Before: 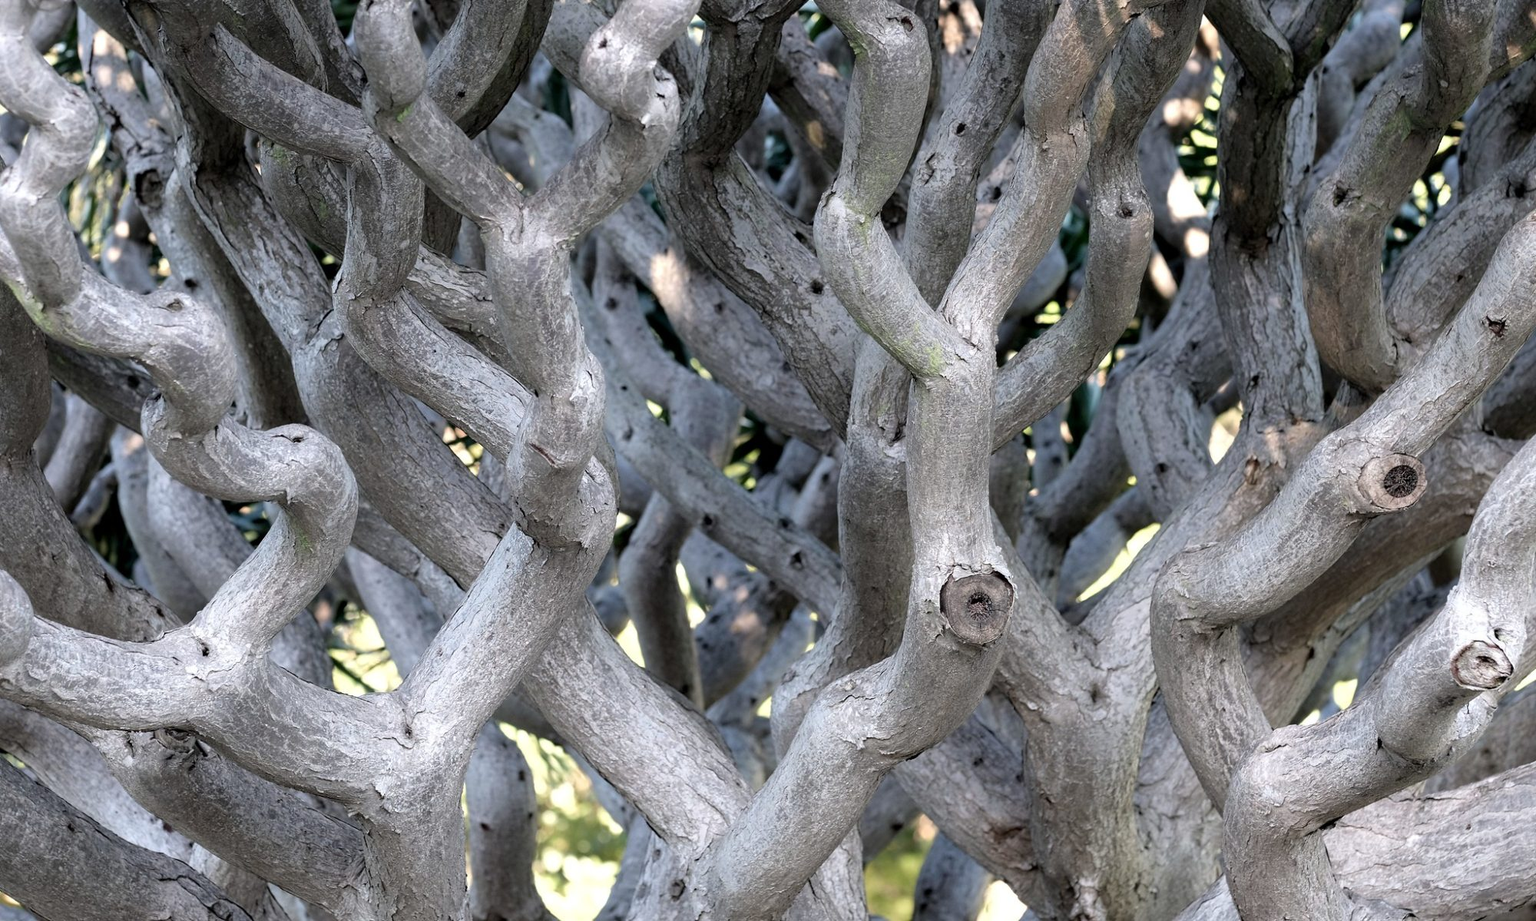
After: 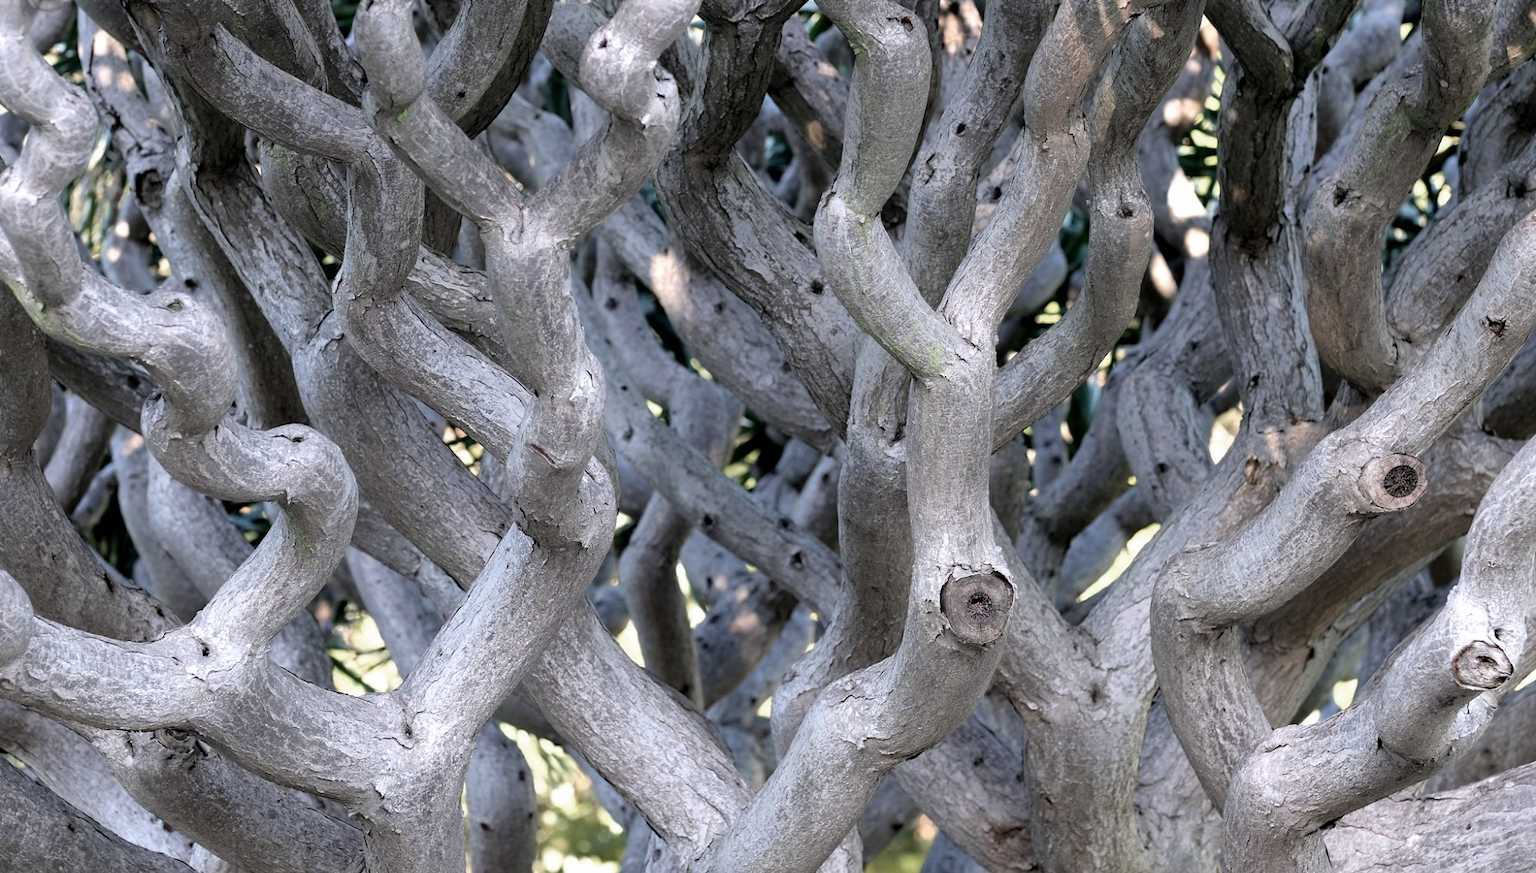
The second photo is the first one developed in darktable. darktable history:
crop and rotate: top 0%, bottom 5.097%
shadows and highlights: low approximation 0.01, soften with gaussian
color zones: curves: ch0 [(0, 0.5) (0.143, 0.5) (0.286, 0.456) (0.429, 0.5) (0.571, 0.5) (0.714, 0.5) (0.857, 0.5) (1, 0.5)]; ch1 [(0, 0.5) (0.143, 0.5) (0.286, 0.422) (0.429, 0.5) (0.571, 0.5) (0.714, 0.5) (0.857, 0.5) (1, 0.5)]
white balance: red 1.004, blue 1.024
